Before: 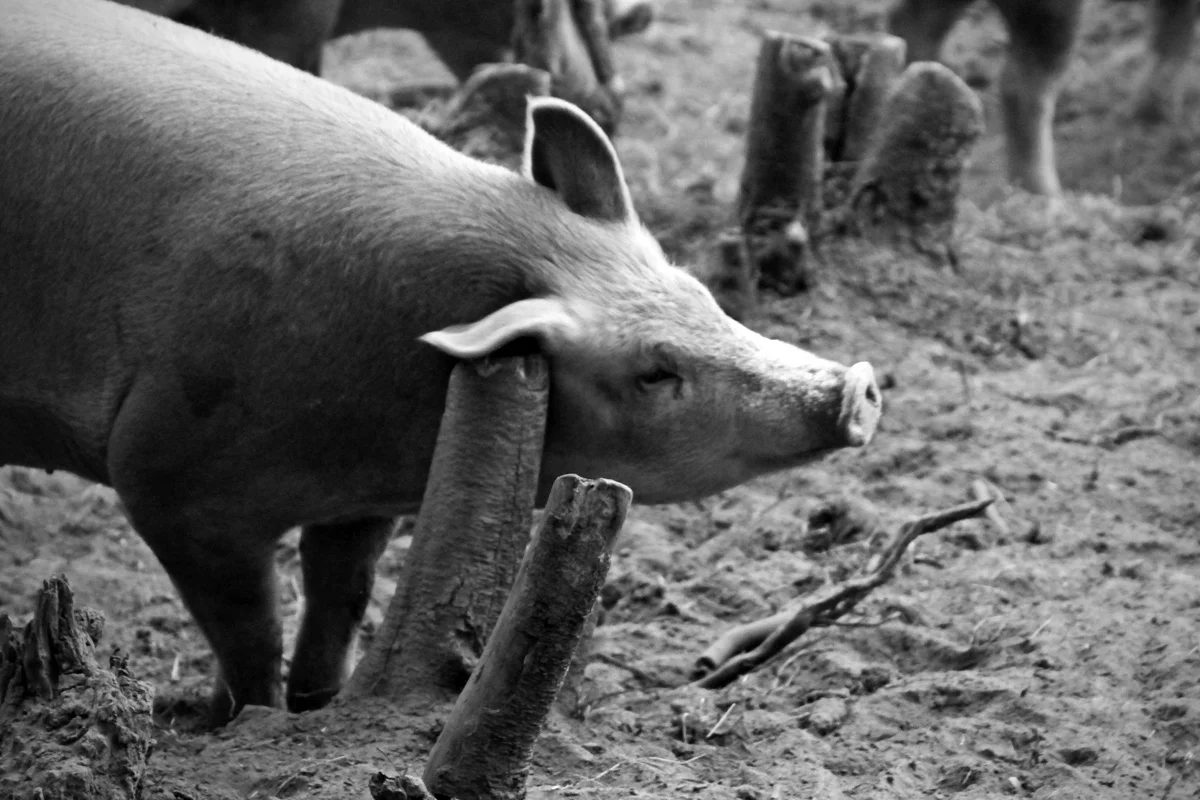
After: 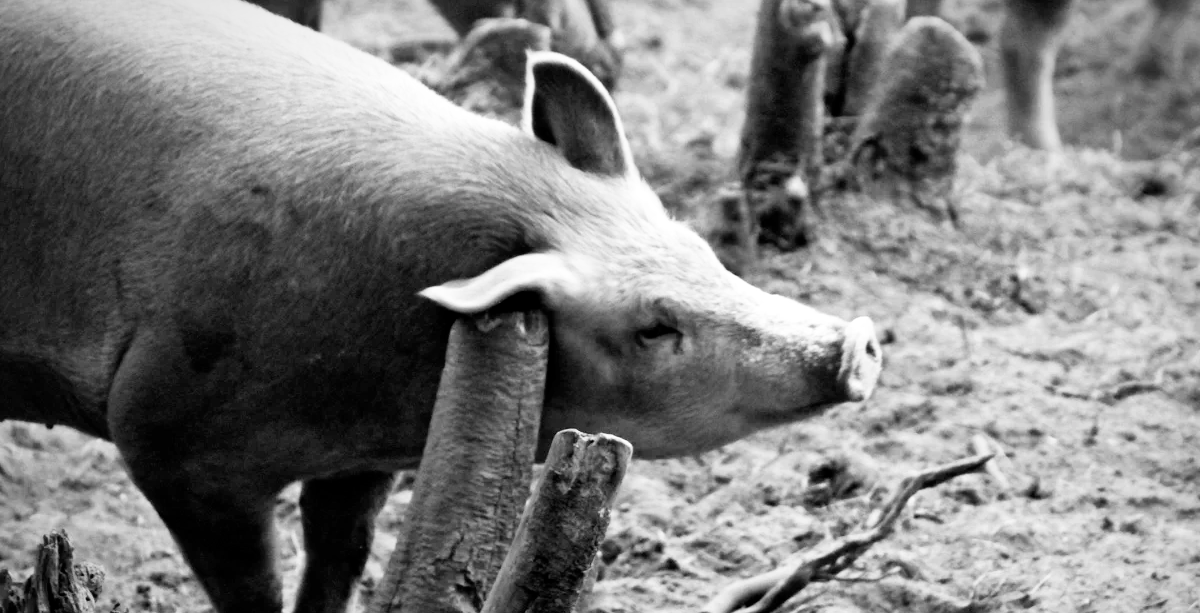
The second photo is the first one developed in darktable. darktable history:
filmic rgb: middle gray luminance 9.23%, black relative exposure -10.55 EV, white relative exposure 3.45 EV, threshold 6 EV, target black luminance 0%, hardness 5.98, latitude 59.69%, contrast 1.087, highlights saturation mix 5%, shadows ↔ highlights balance 29.23%, add noise in highlights 0, preserve chrominance no, color science v3 (2019), use custom middle-gray values true, iterations of high-quality reconstruction 0, contrast in highlights soft, enable highlight reconstruction true
shadows and highlights: radius 125.46, shadows 30.51, highlights -30.51, low approximation 0.01, soften with gaussian
crop: top 5.667%, bottom 17.637%
vignetting: fall-off start 97.52%, fall-off radius 100%, brightness -0.574, saturation 0, center (-0.027, 0.404), width/height ratio 1.368, unbound false
